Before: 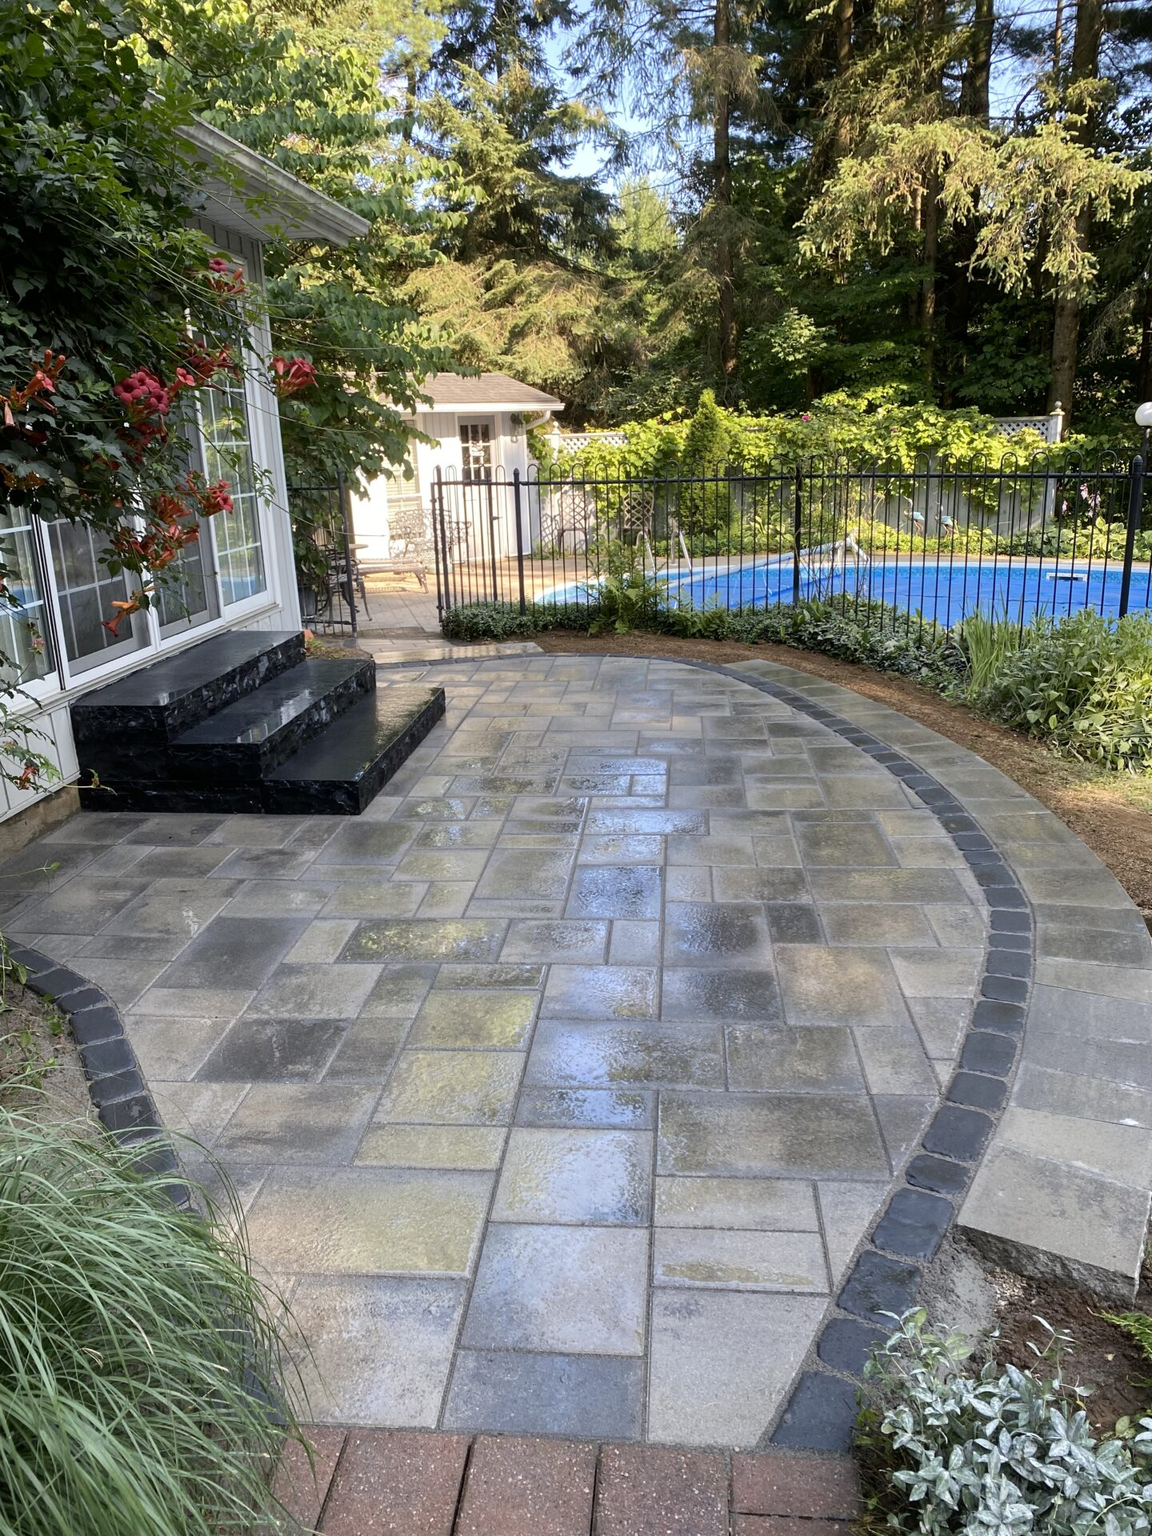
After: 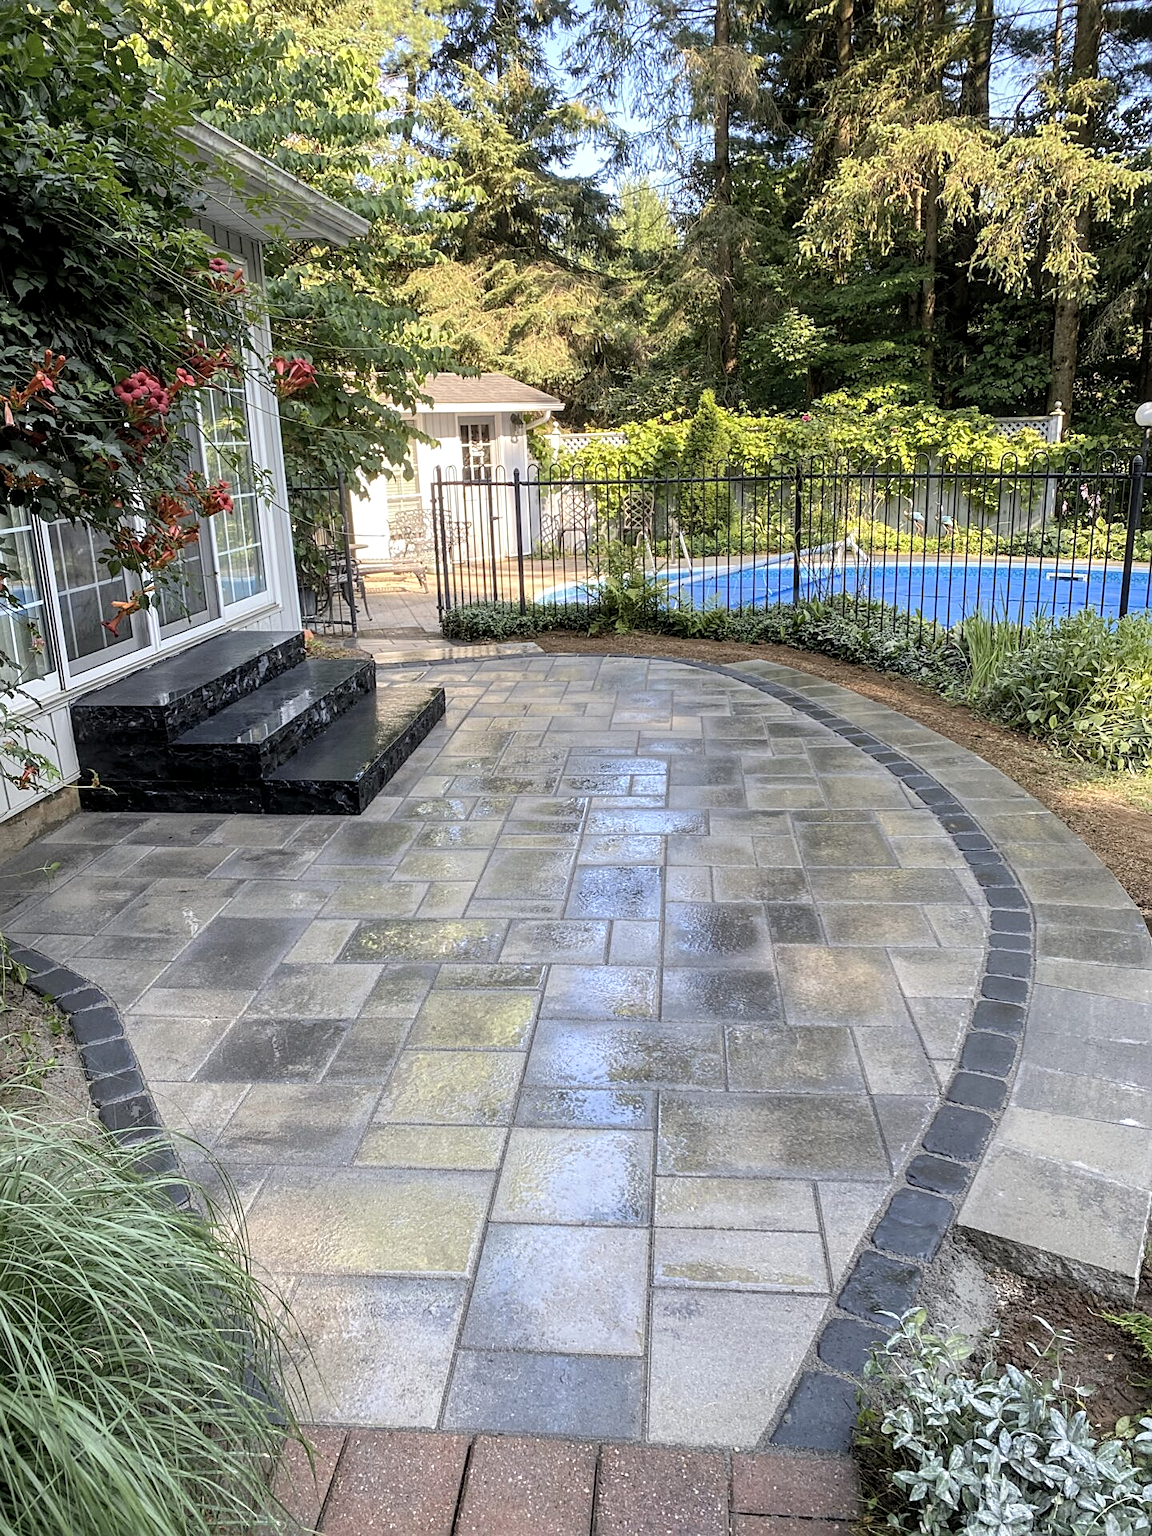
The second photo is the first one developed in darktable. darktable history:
tone equalizer: on, module defaults
sharpen: on, module defaults
base curve: curves: ch0 [(0, 0) (0.472, 0.455) (1, 1)], preserve colors none
local contrast: detail 130%
contrast brightness saturation: brightness 0.13
